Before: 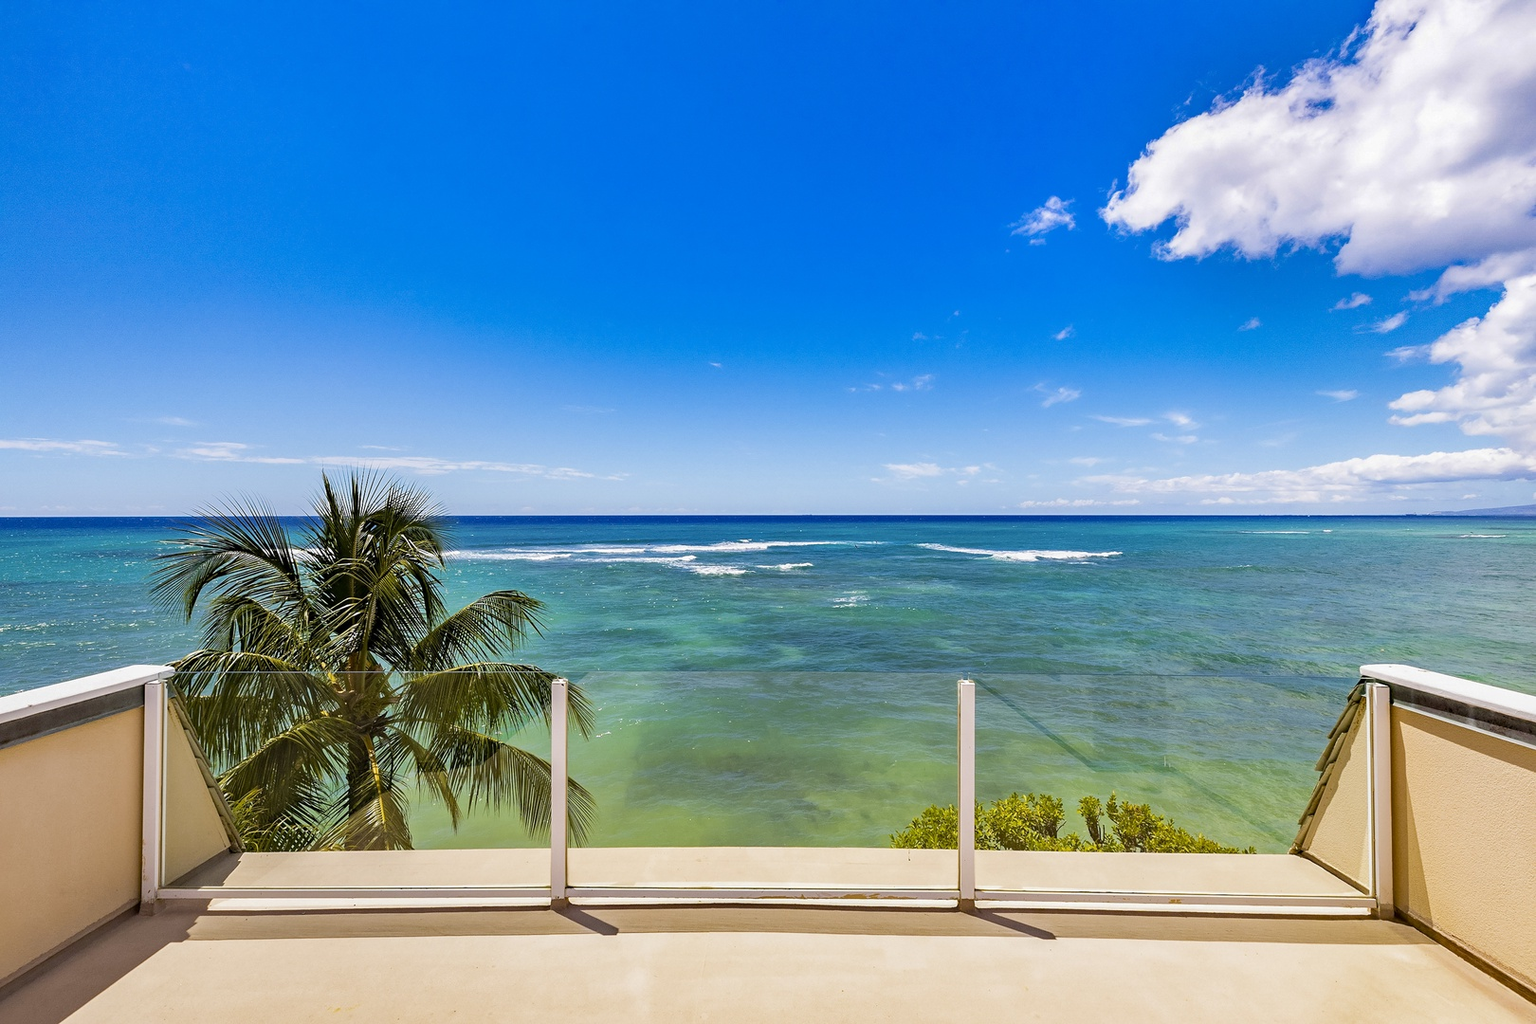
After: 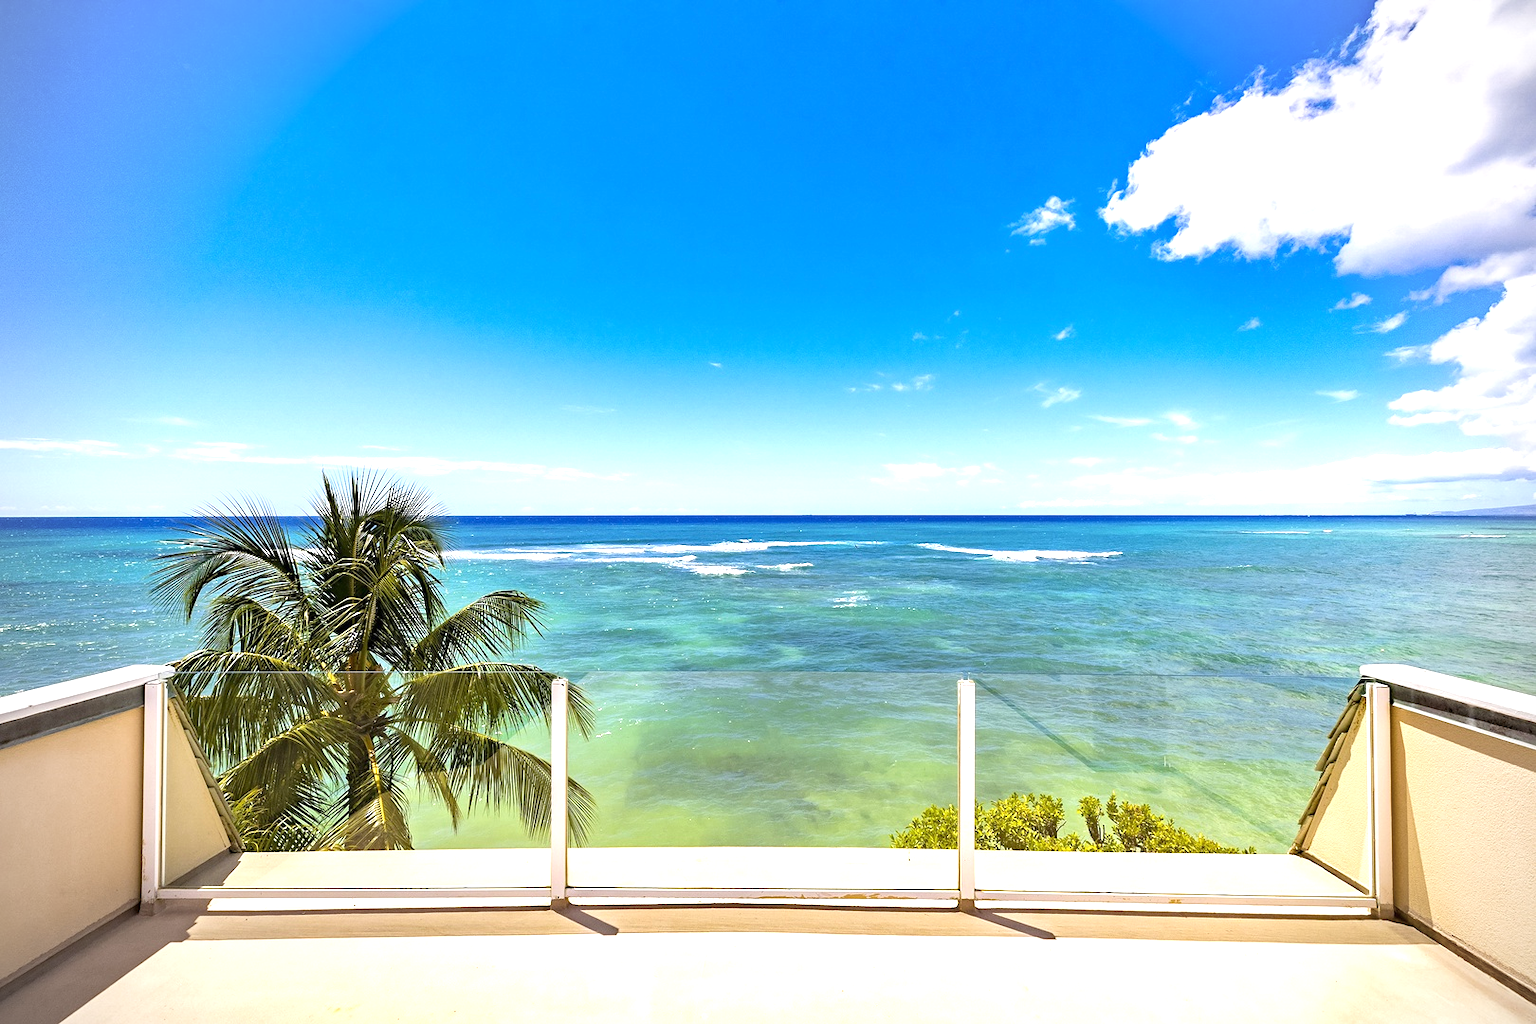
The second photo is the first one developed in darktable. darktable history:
vignetting: on, module defaults
exposure: exposure 1 EV, compensate highlight preservation false
